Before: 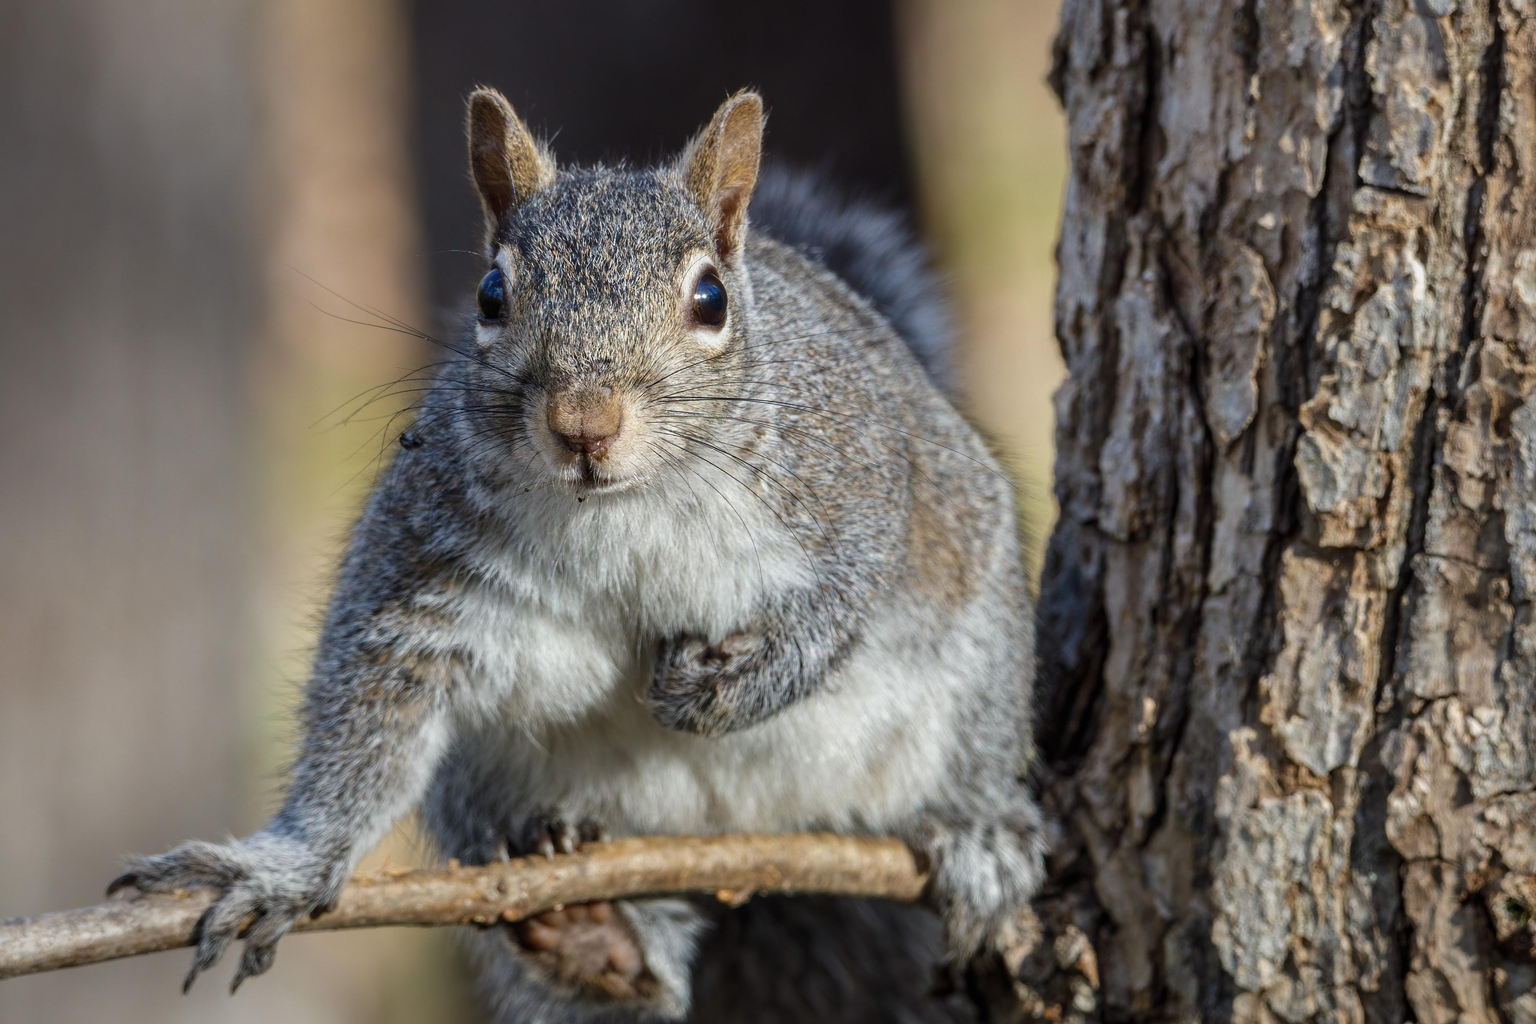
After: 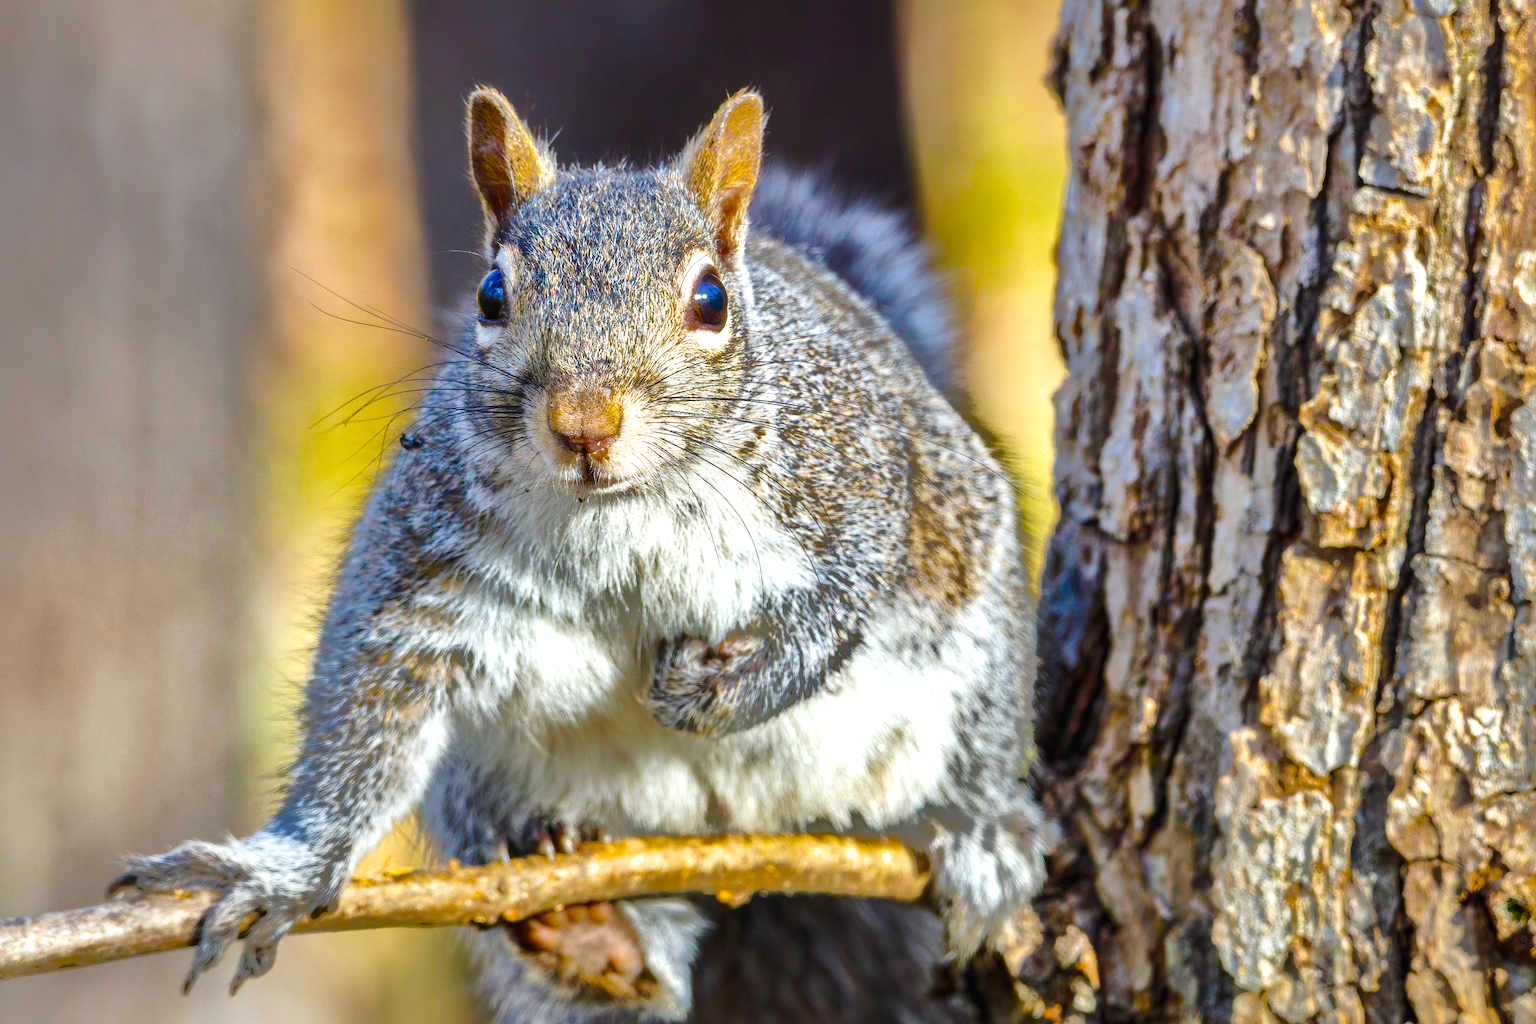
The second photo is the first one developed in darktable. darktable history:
contrast brightness saturation: contrast 0.145
tone curve: curves: ch0 [(0, 0) (0.003, 0.004) (0.011, 0.014) (0.025, 0.032) (0.044, 0.057) (0.069, 0.089) (0.1, 0.128) (0.136, 0.174) (0.177, 0.227) (0.224, 0.287) (0.277, 0.354) (0.335, 0.427) (0.399, 0.507) (0.468, 0.582) (0.543, 0.653) (0.623, 0.726) (0.709, 0.799) (0.801, 0.876) (0.898, 0.937) (1, 1)], preserve colors none
shadows and highlights: shadows -18.78, highlights -73.23
color balance rgb: perceptual saturation grading › global saturation 25.713%, global vibrance 50.182%
exposure: black level correction -0.001, exposure 0.906 EV, compensate highlight preservation false
